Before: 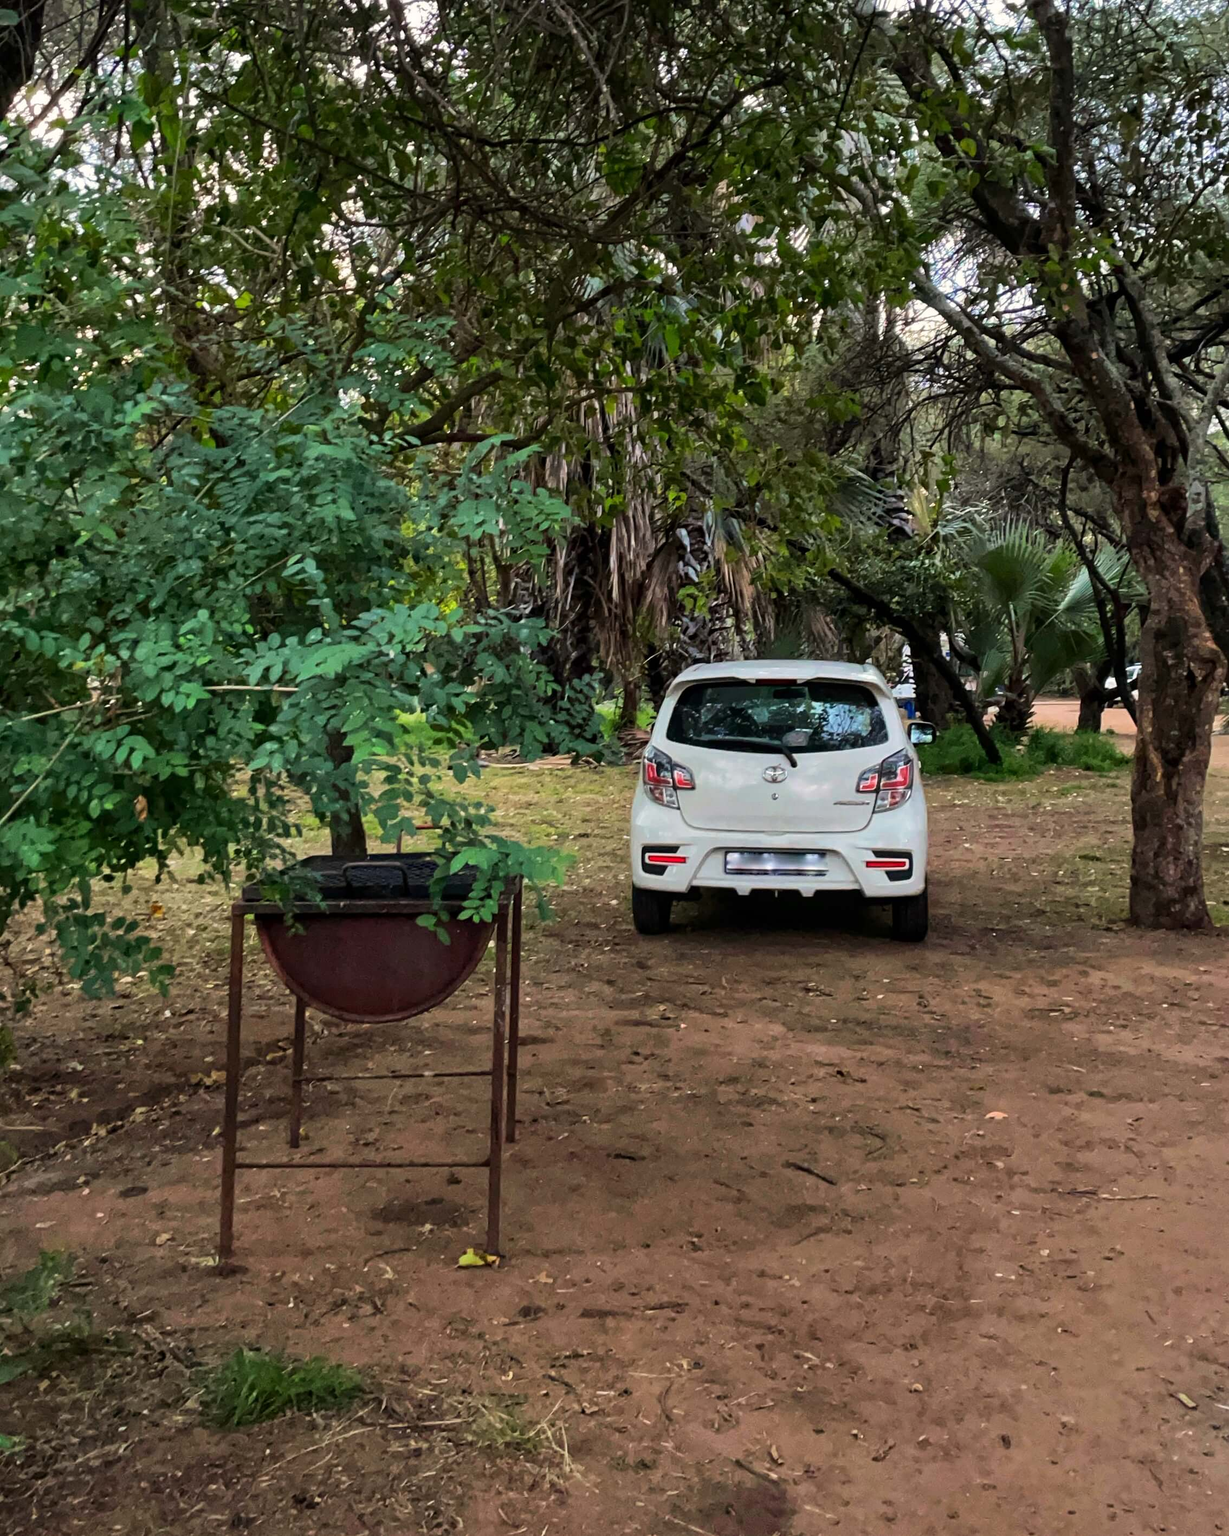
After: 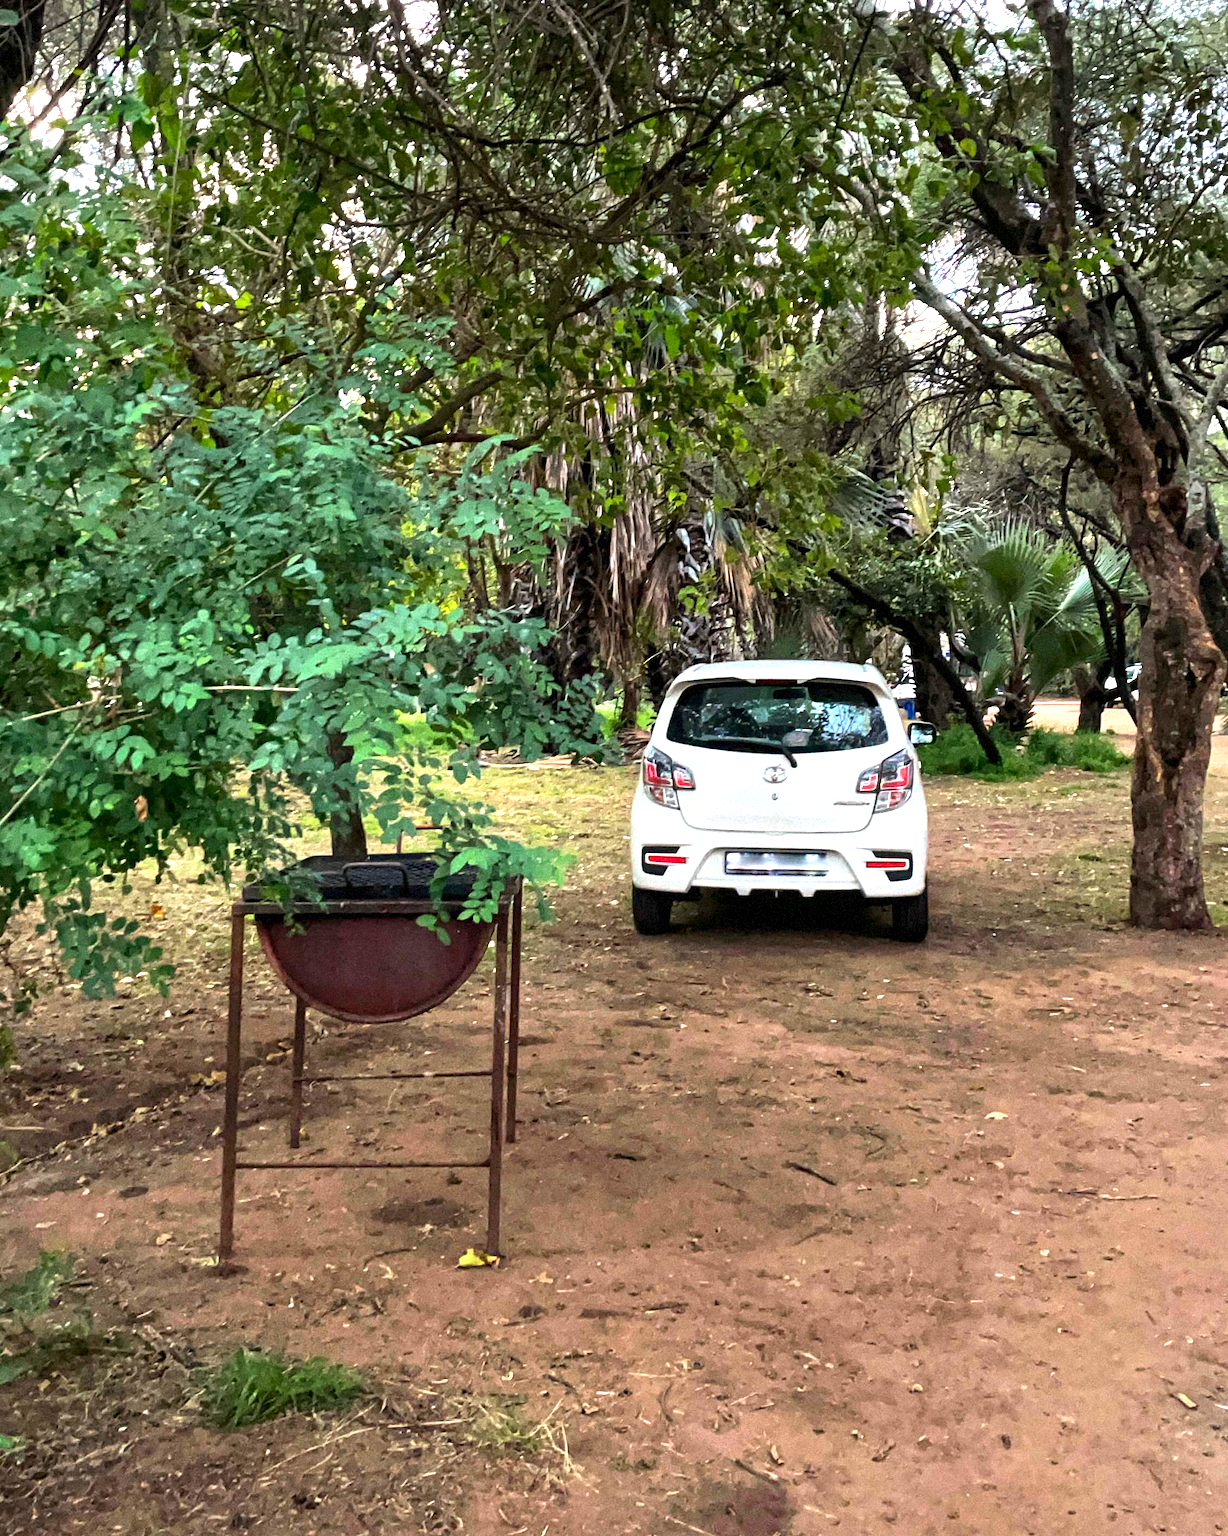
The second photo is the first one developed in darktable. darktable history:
exposure: black level correction 0.001, exposure 0.955 EV, compensate exposure bias true, compensate highlight preservation false
grain: mid-tones bias 0%
levels: levels [0, 0.476, 0.951]
